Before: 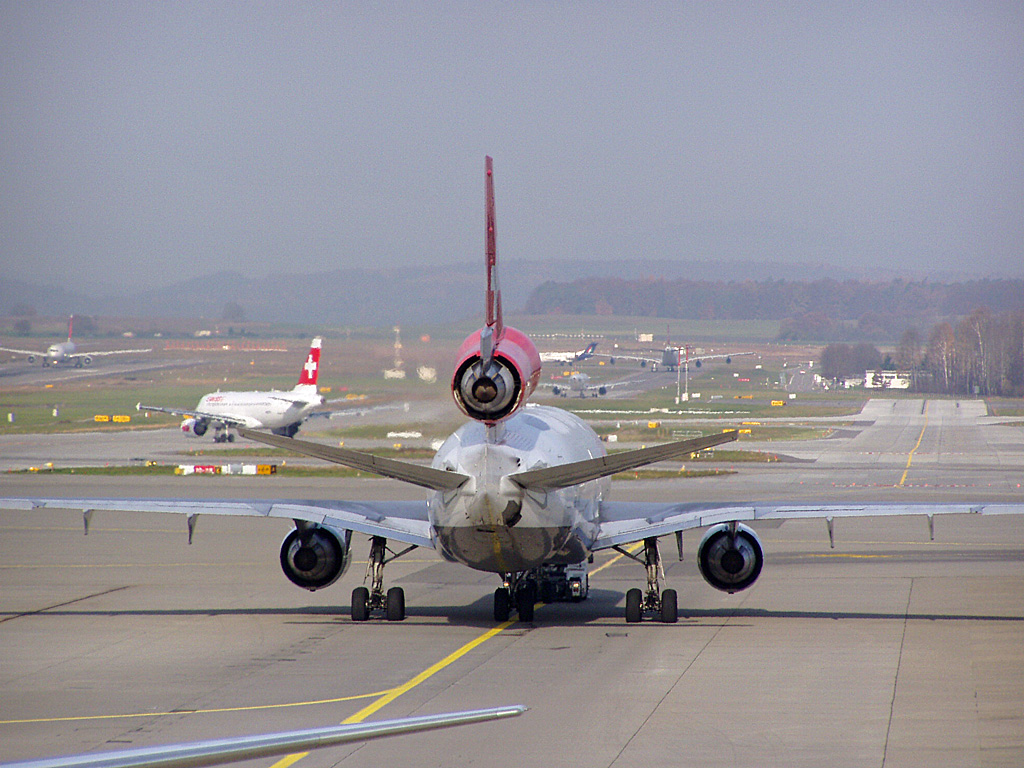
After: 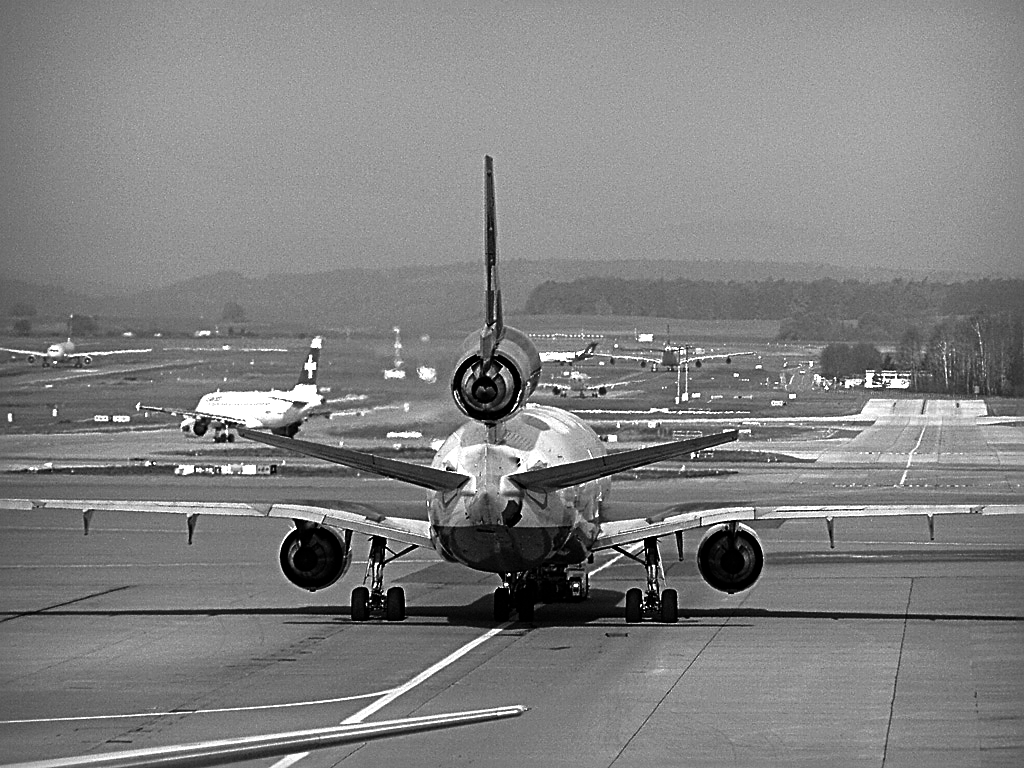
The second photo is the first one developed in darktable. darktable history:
sharpen: radius 3.119
contrast brightness saturation: contrast -0.03, brightness -0.59, saturation -1
color calibration: illuminant custom, x 0.39, y 0.392, temperature 3856.94 K
exposure: black level correction 0, exposure 0.7 EV, compensate exposure bias true, compensate highlight preservation false
color contrast: green-magenta contrast 0.3, blue-yellow contrast 0.15
